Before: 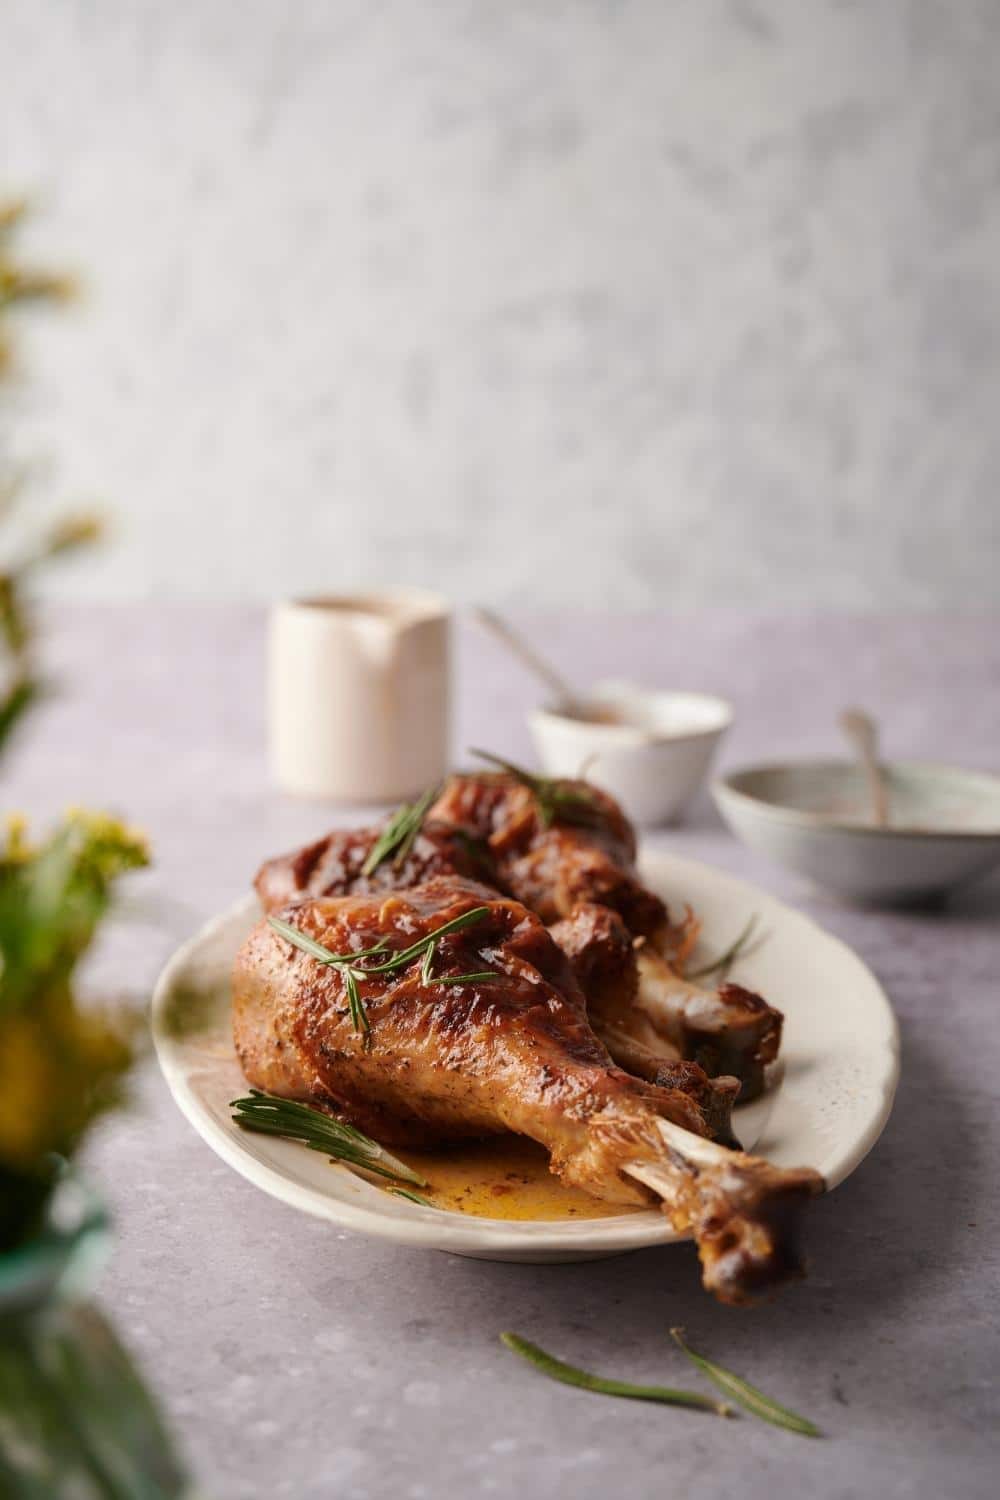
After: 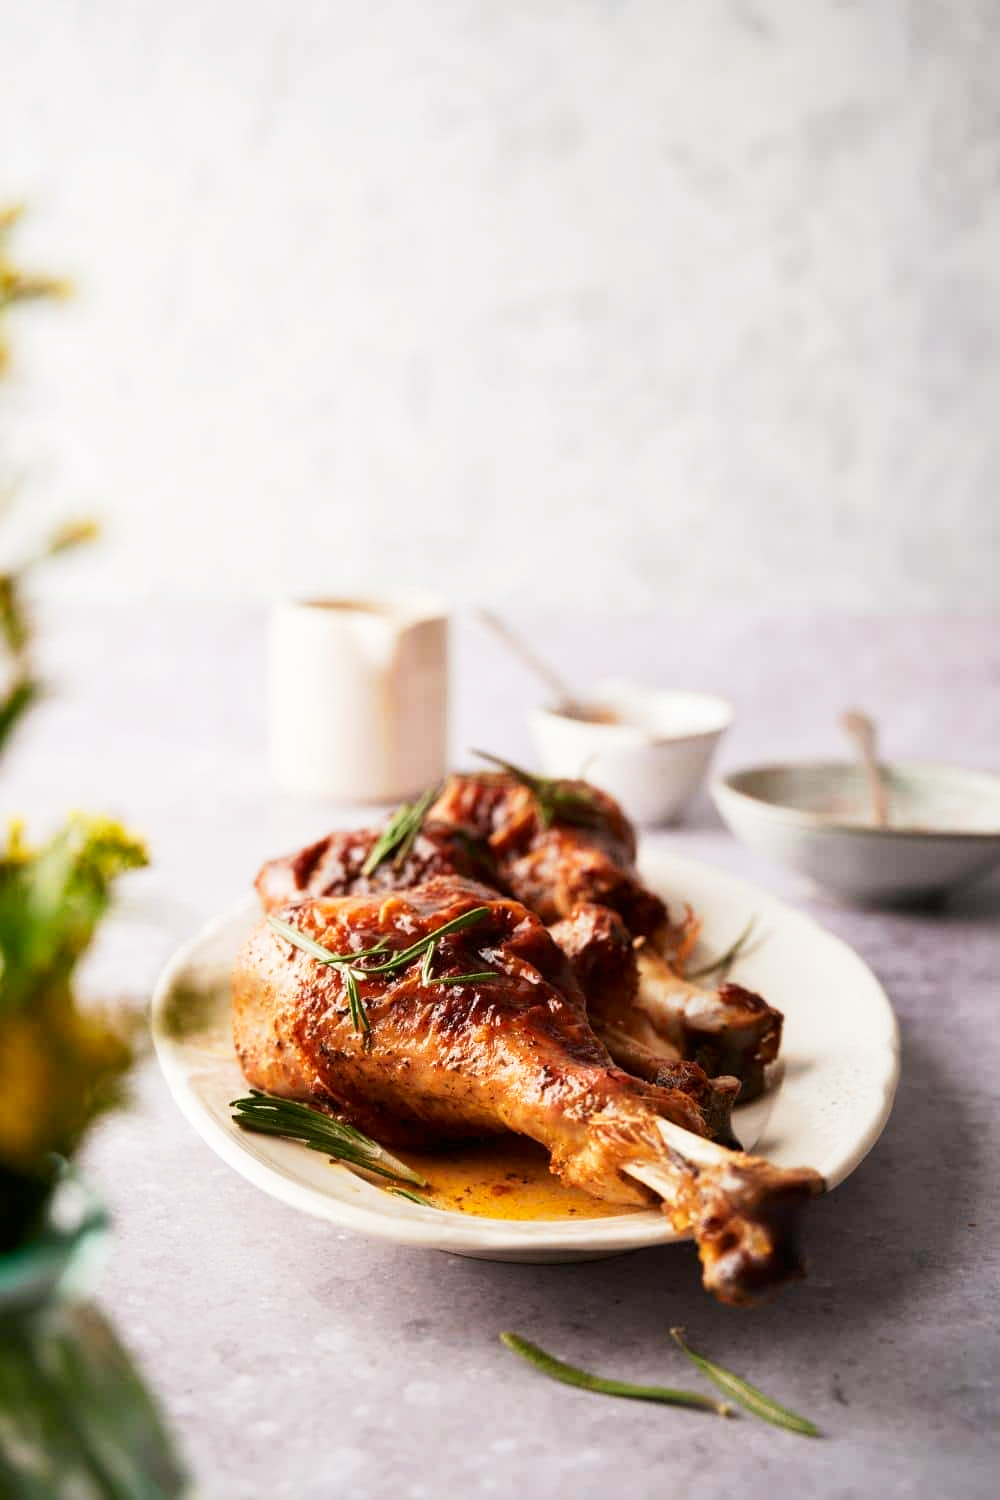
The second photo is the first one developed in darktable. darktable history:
base curve: curves: ch0 [(0, 0) (0.005, 0.002) (0.193, 0.295) (0.399, 0.664) (0.75, 0.928) (1, 1)], exposure shift 0.01, preserve colors none
